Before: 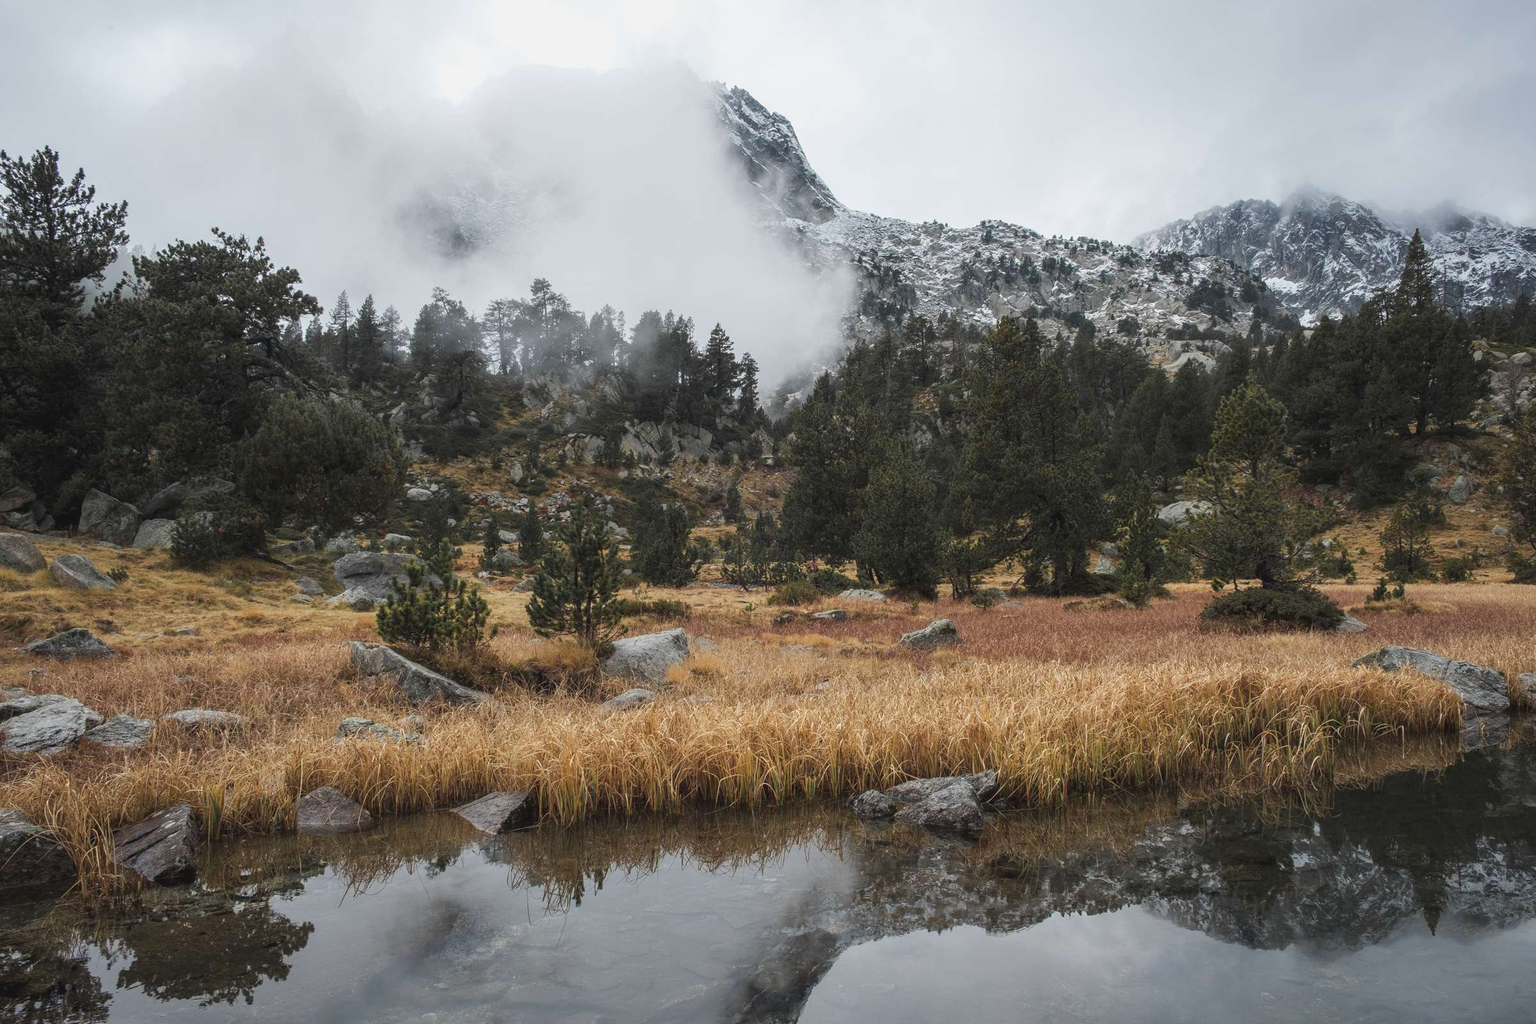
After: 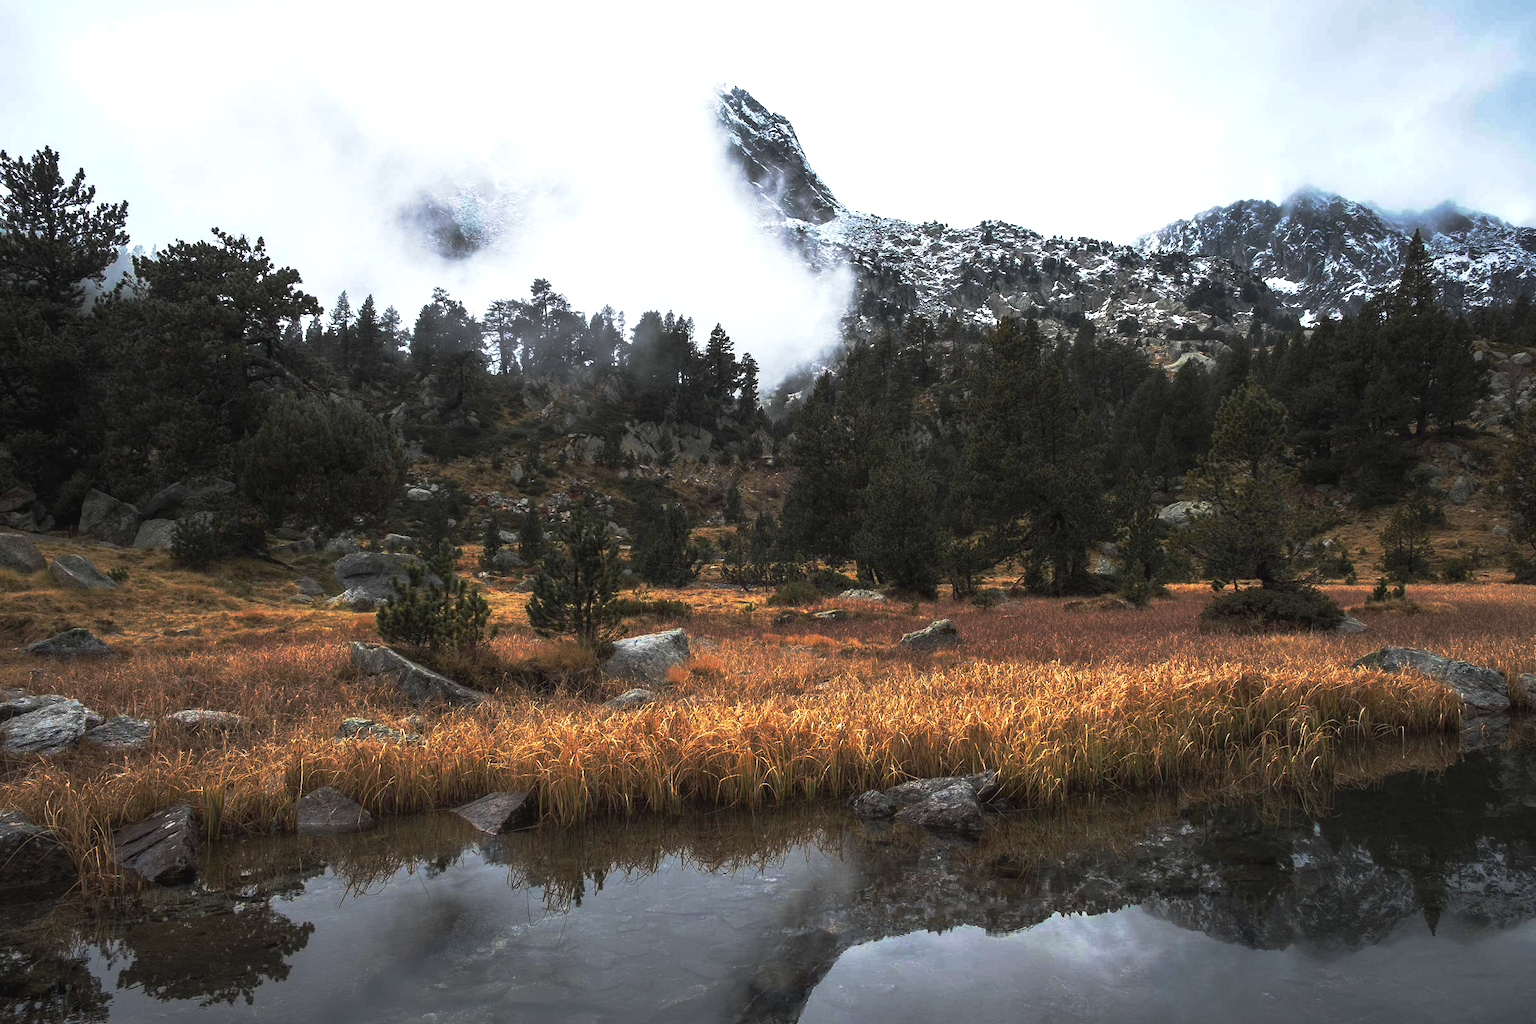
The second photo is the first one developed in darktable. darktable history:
exposure: exposure -0.057 EV, compensate exposure bias true, compensate highlight preservation false
color correction: highlights b* -0.057
base curve: curves: ch0 [(0, 0) (0.564, 0.291) (0.802, 0.731) (1, 1)], preserve colors none
tone equalizer: -8 EV -0.717 EV, -7 EV -0.685 EV, -6 EV -0.587 EV, -5 EV -0.377 EV, -3 EV 0.385 EV, -2 EV 0.6 EV, -1 EV 0.7 EV, +0 EV 0.747 EV, smoothing diameter 24.83%, edges refinement/feathering 11.02, preserve details guided filter
